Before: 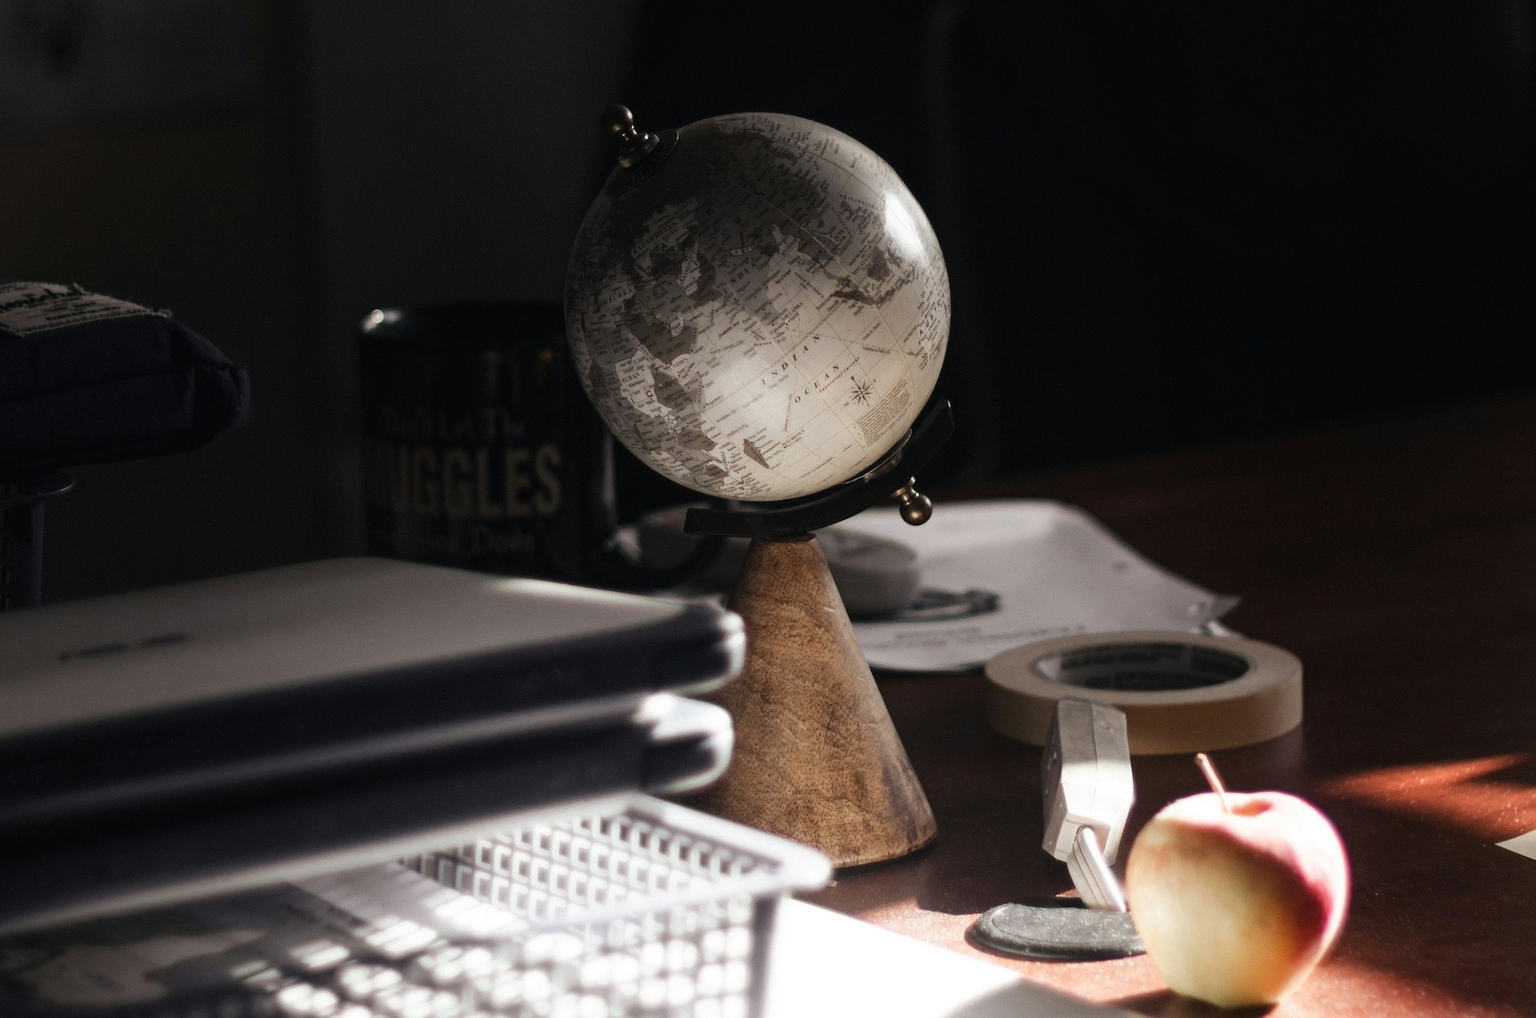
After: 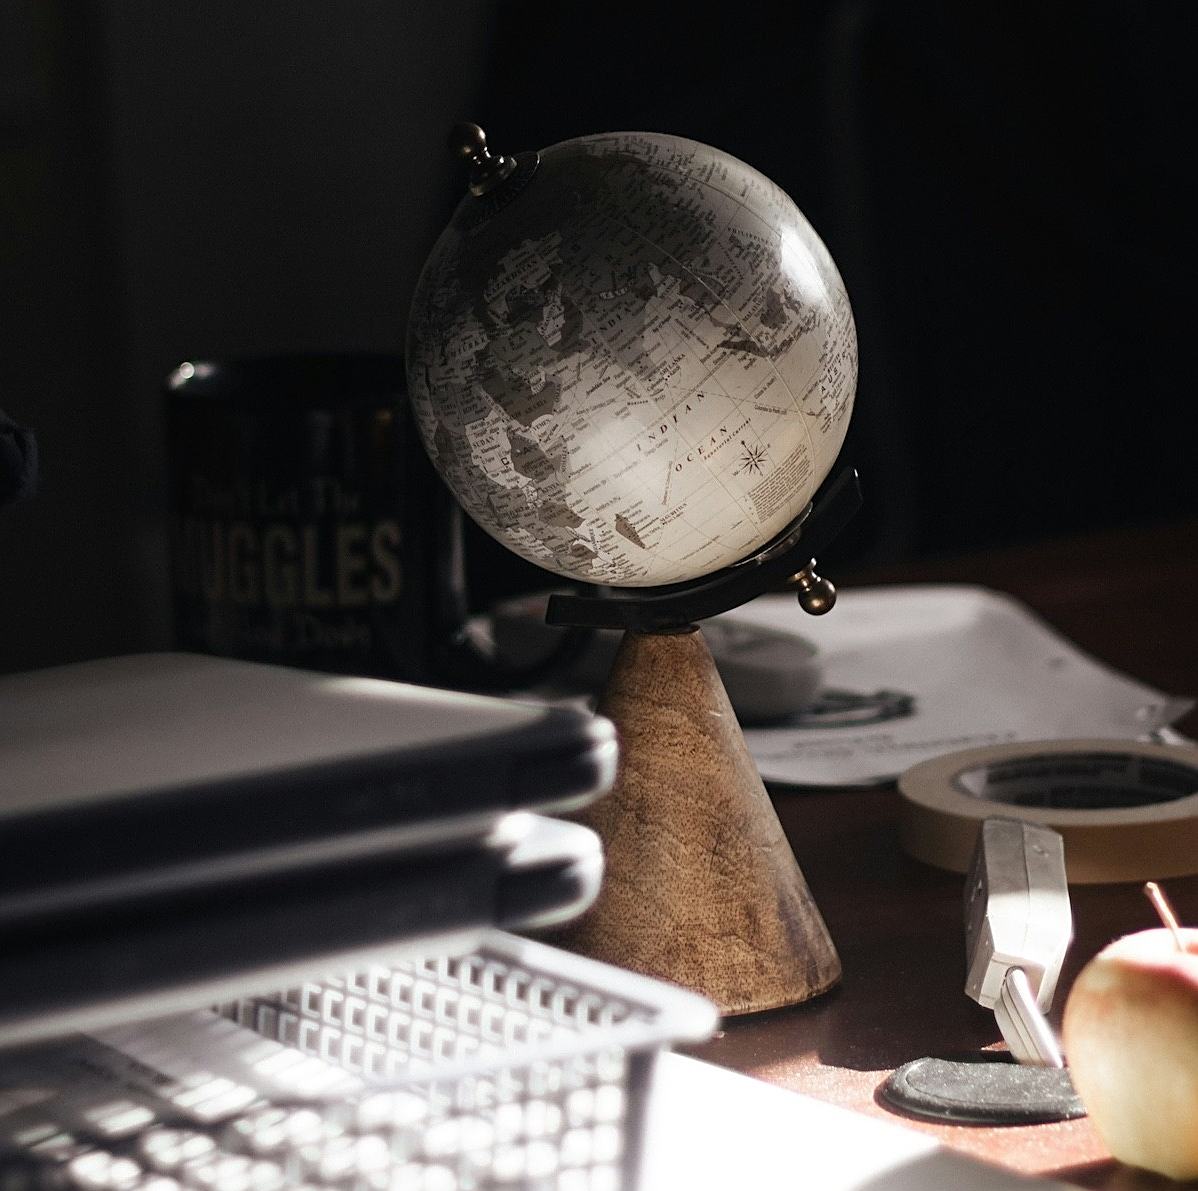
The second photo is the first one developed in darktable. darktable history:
sharpen: on, module defaults
crop and rotate: left 14.292%, right 19.041%
